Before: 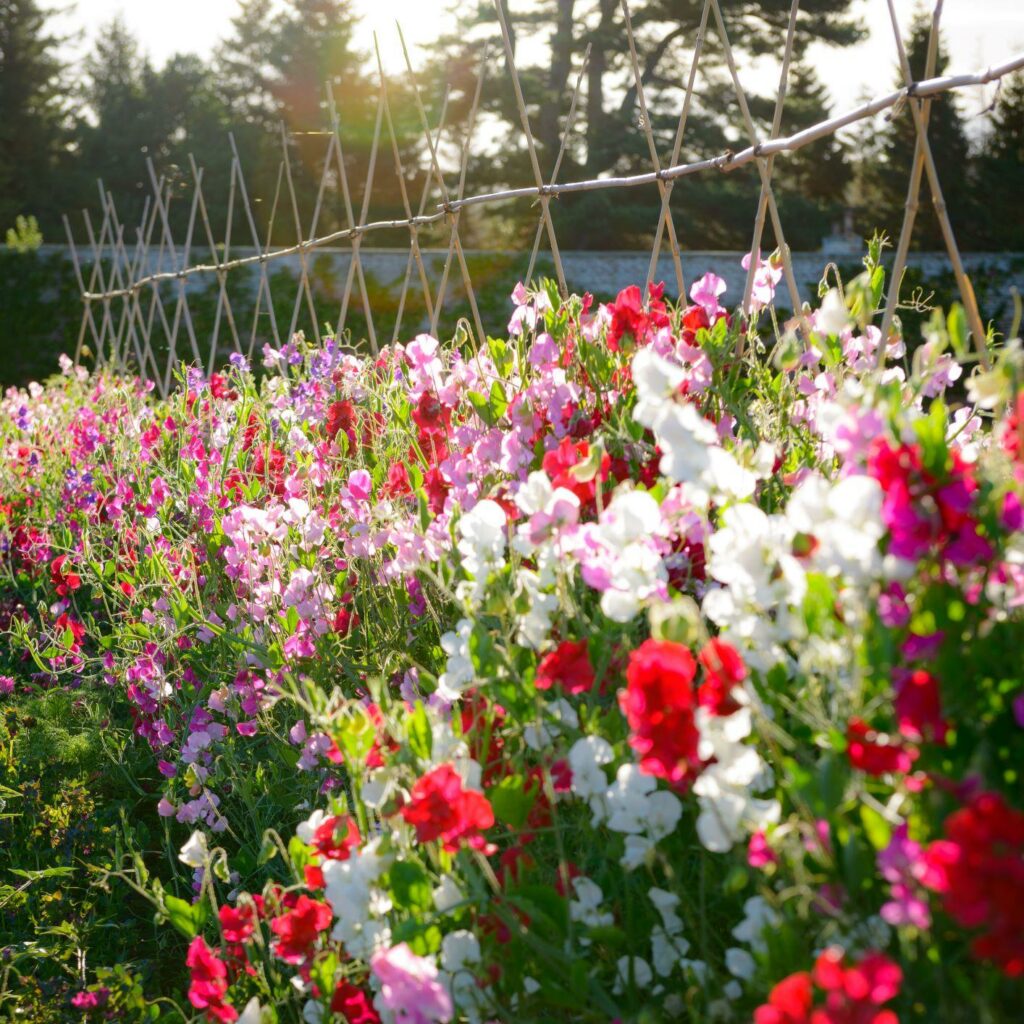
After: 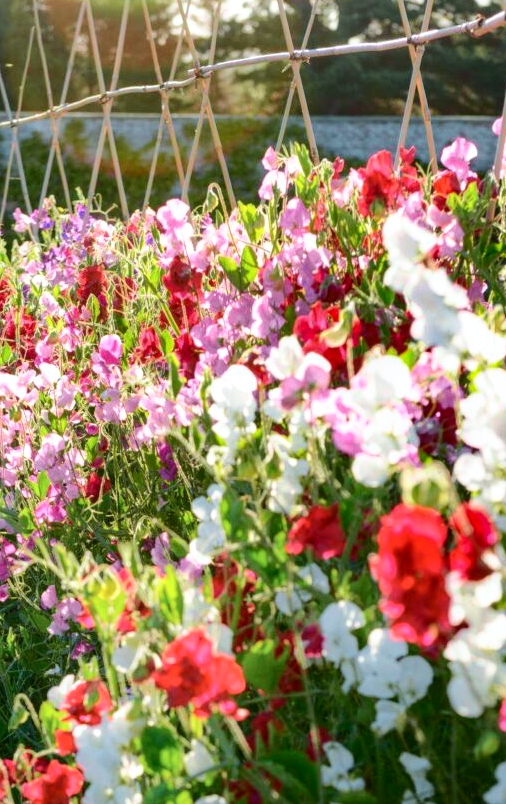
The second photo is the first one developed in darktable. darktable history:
local contrast: detail 117%
shadows and highlights: radius 108.52, shadows 40.68, highlights -72.88, low approximation 0.01, soften with gaussian
tone curve: curves: ch0 [(0, 0.023) (0.087, 0.065) (0.184, 0.168) (0.45, 0.54) (0.57, 0.683) (0.722, 0.825) (0.877, 0.948) (1, 1)]; ch1 [(0, 0) (0.388, 0.369) (0.44, 0.44) (0.489, 0.481) (0.534, 0.561) (0.657, 0.659) (1, 1)]; ch2 [(0, 0) (0.353, 0.317) (0.408, 0.427) (0.472, 0.46) (0.5, 0.496) (0.537, 0.534) (0.576, 0.592) (0.625, 0.631) (1, 1)], color space Lab, independent channels, preserve colors none
tone equalizer: -8 EV -1.84 EV, -7 EV -1.16 EV, -6 EV -1.62 EV, smoothing diameter 25%, edges refinement/feathering 10, preserve details guided filter
crop and rotate: angle 0.02°, left 24.353%, top 13.219%, right 26.156%, bottom 8.224%
